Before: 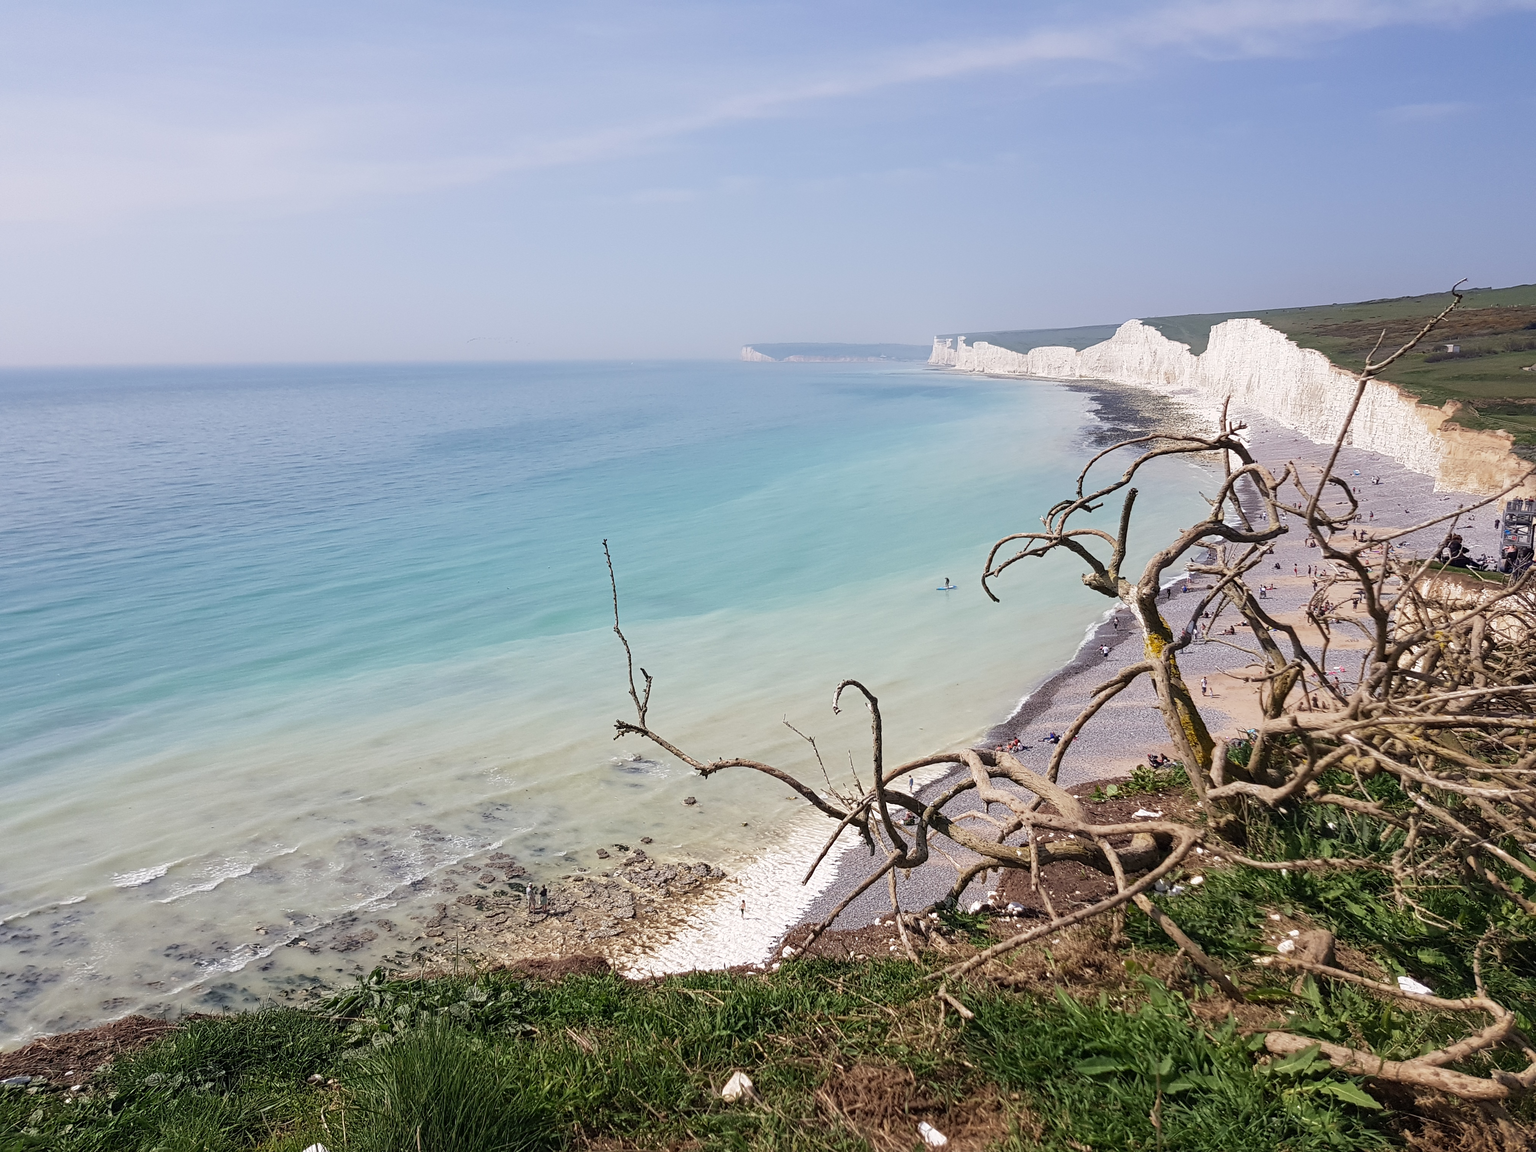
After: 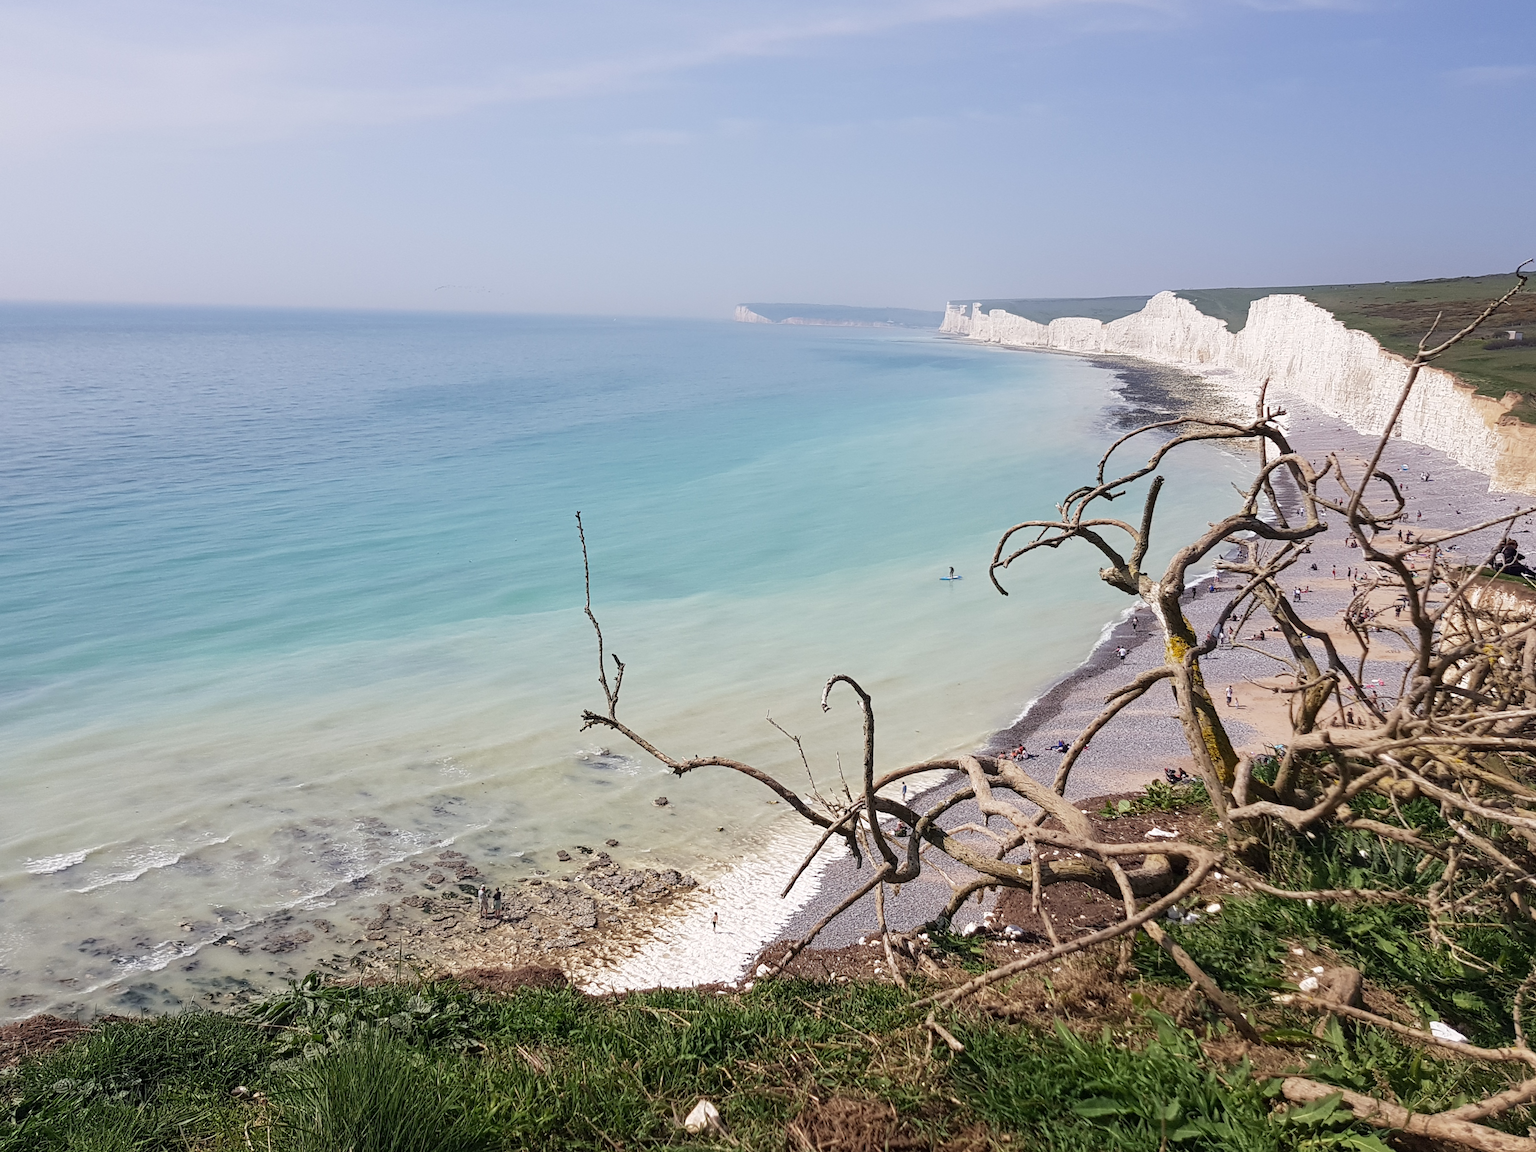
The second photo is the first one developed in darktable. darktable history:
crop and rotate: angle -2.04°, left 3.08%, top 3.794%, right 1.437%, bottom 0.71%
